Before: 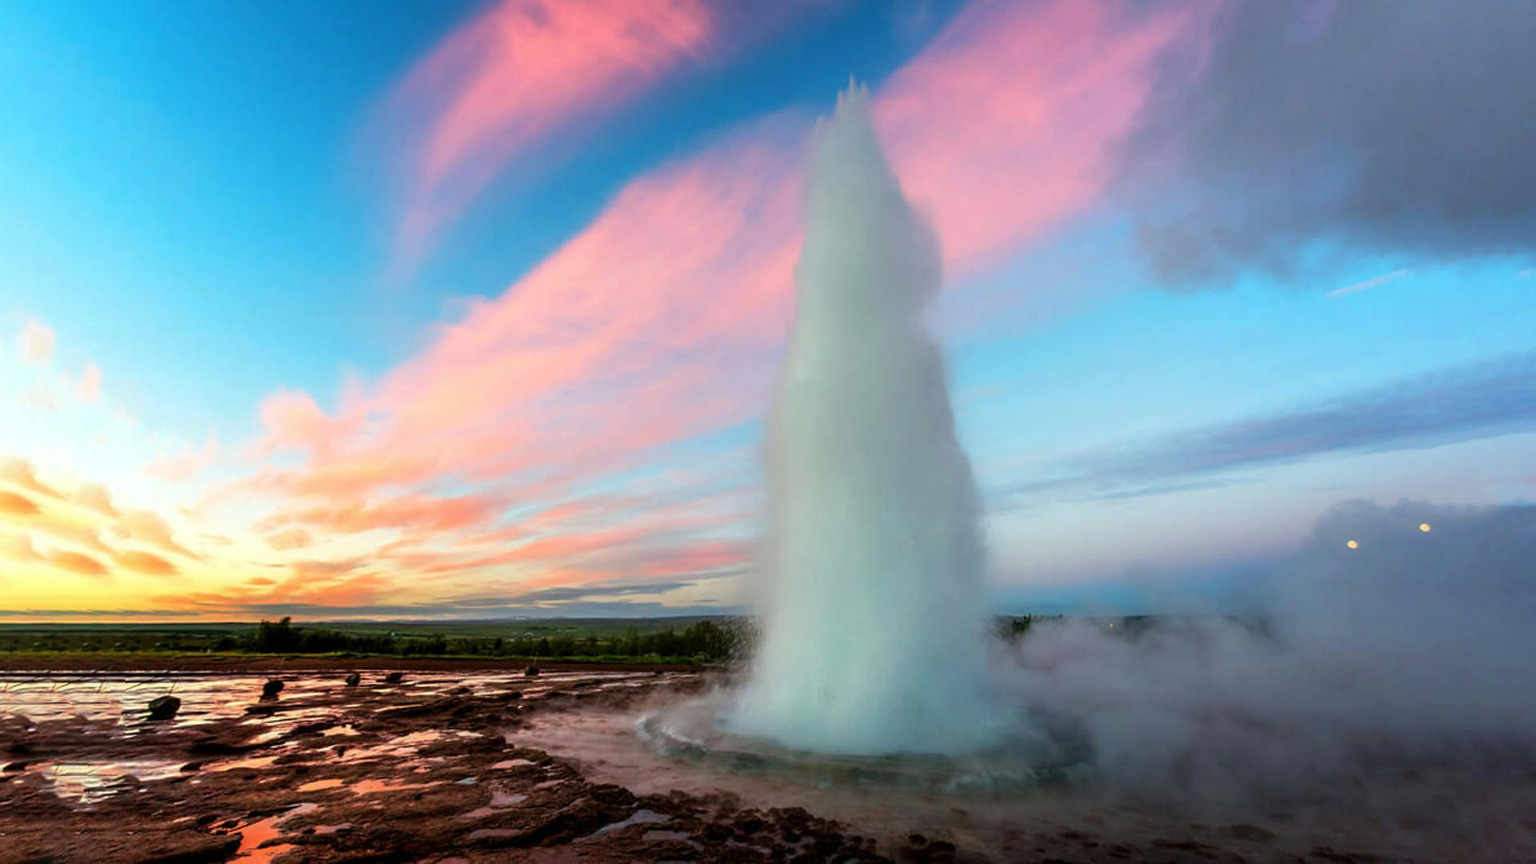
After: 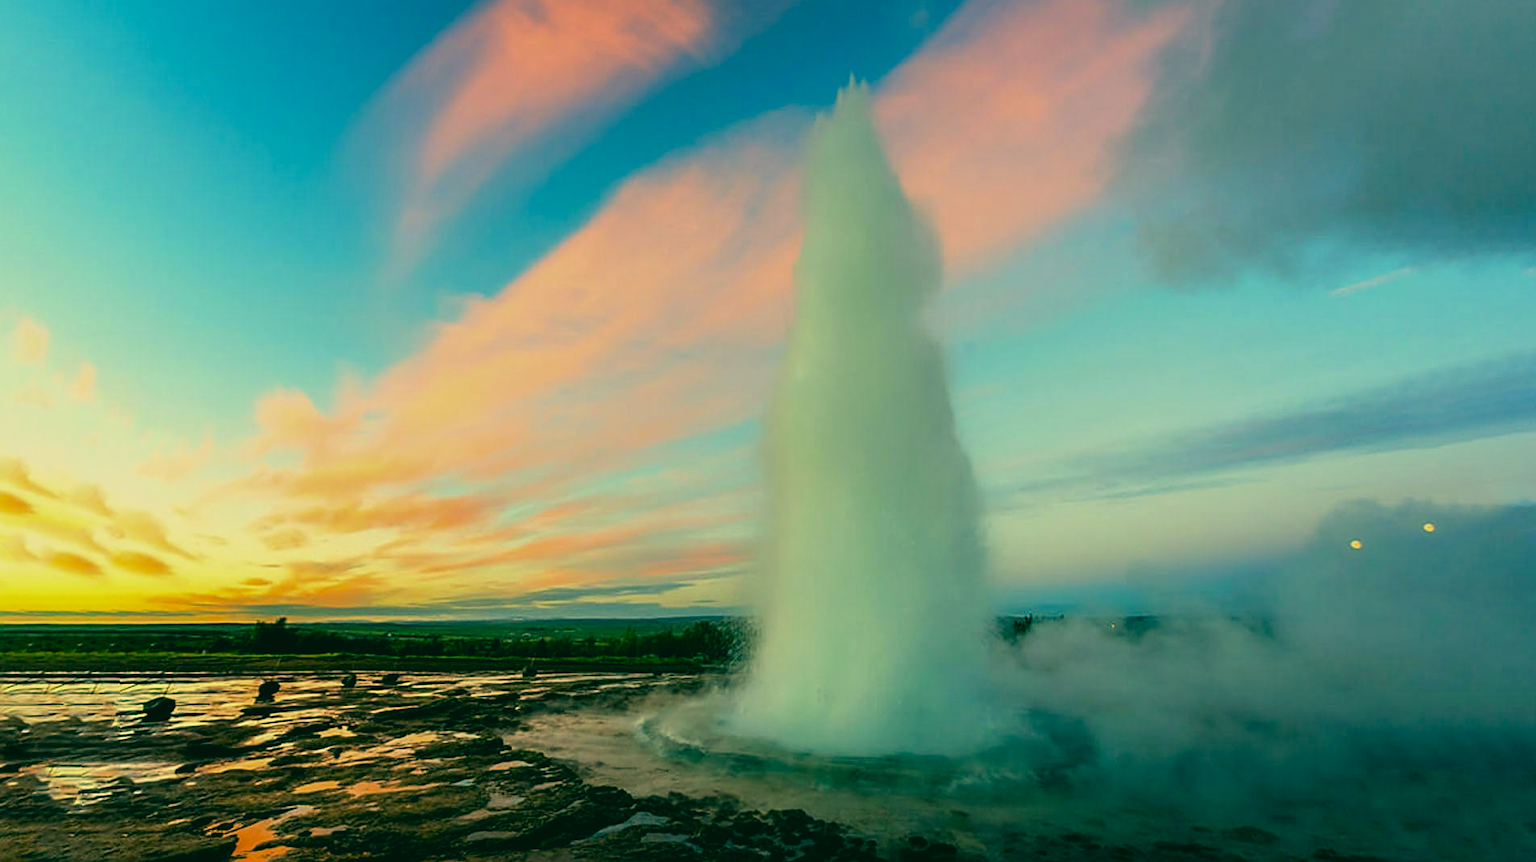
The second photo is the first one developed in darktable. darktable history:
filmic rgb: black relative exposure -15 EV, white relative exposure 3 EV, threshold 6 EV, target black luminance 0%, hardness 9.27, latitude 99%, contrast 0.912, shadows ↔ highlights balance 0.505%, add noise in highlights 0, color science v3 (2019), use custom middle-gray values true, iterations of high-quality reconstruction 0, contrast in highlights soft, enable highlight reconstruction true
color correction: highlights a* 1.83, highlights b* 34.02, shadows a* -36.68, shadows b* -5.48
crop: left 0.434%, top 0.485%, right 0.244%, bottom 0.386%
sharpen: on, module defaults
